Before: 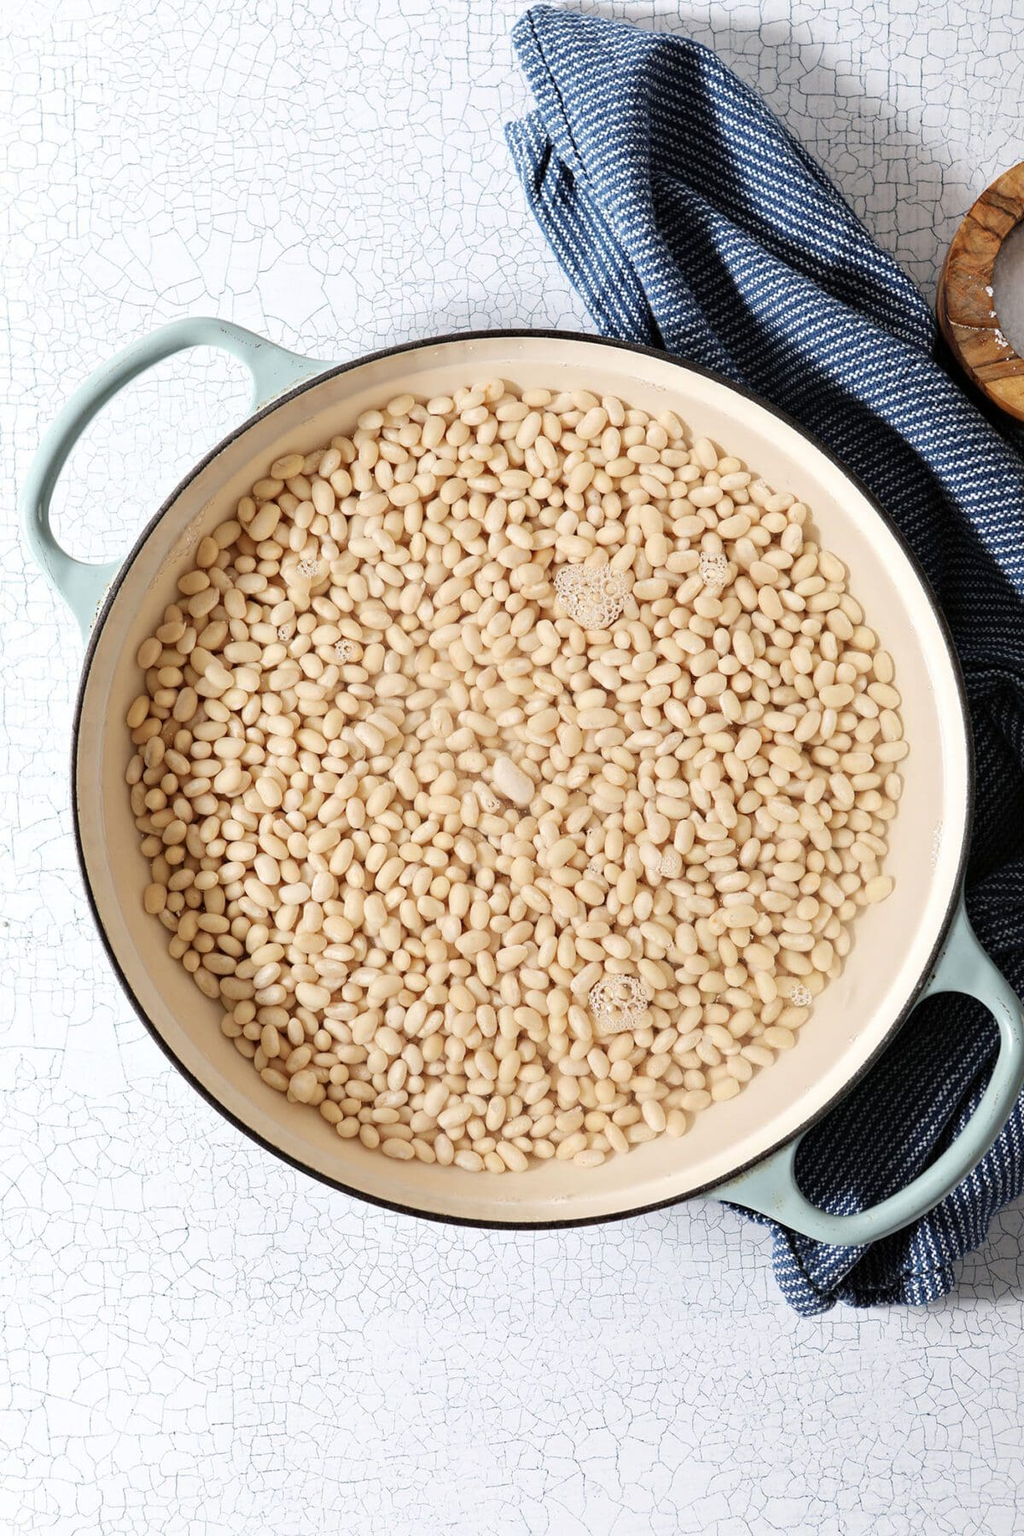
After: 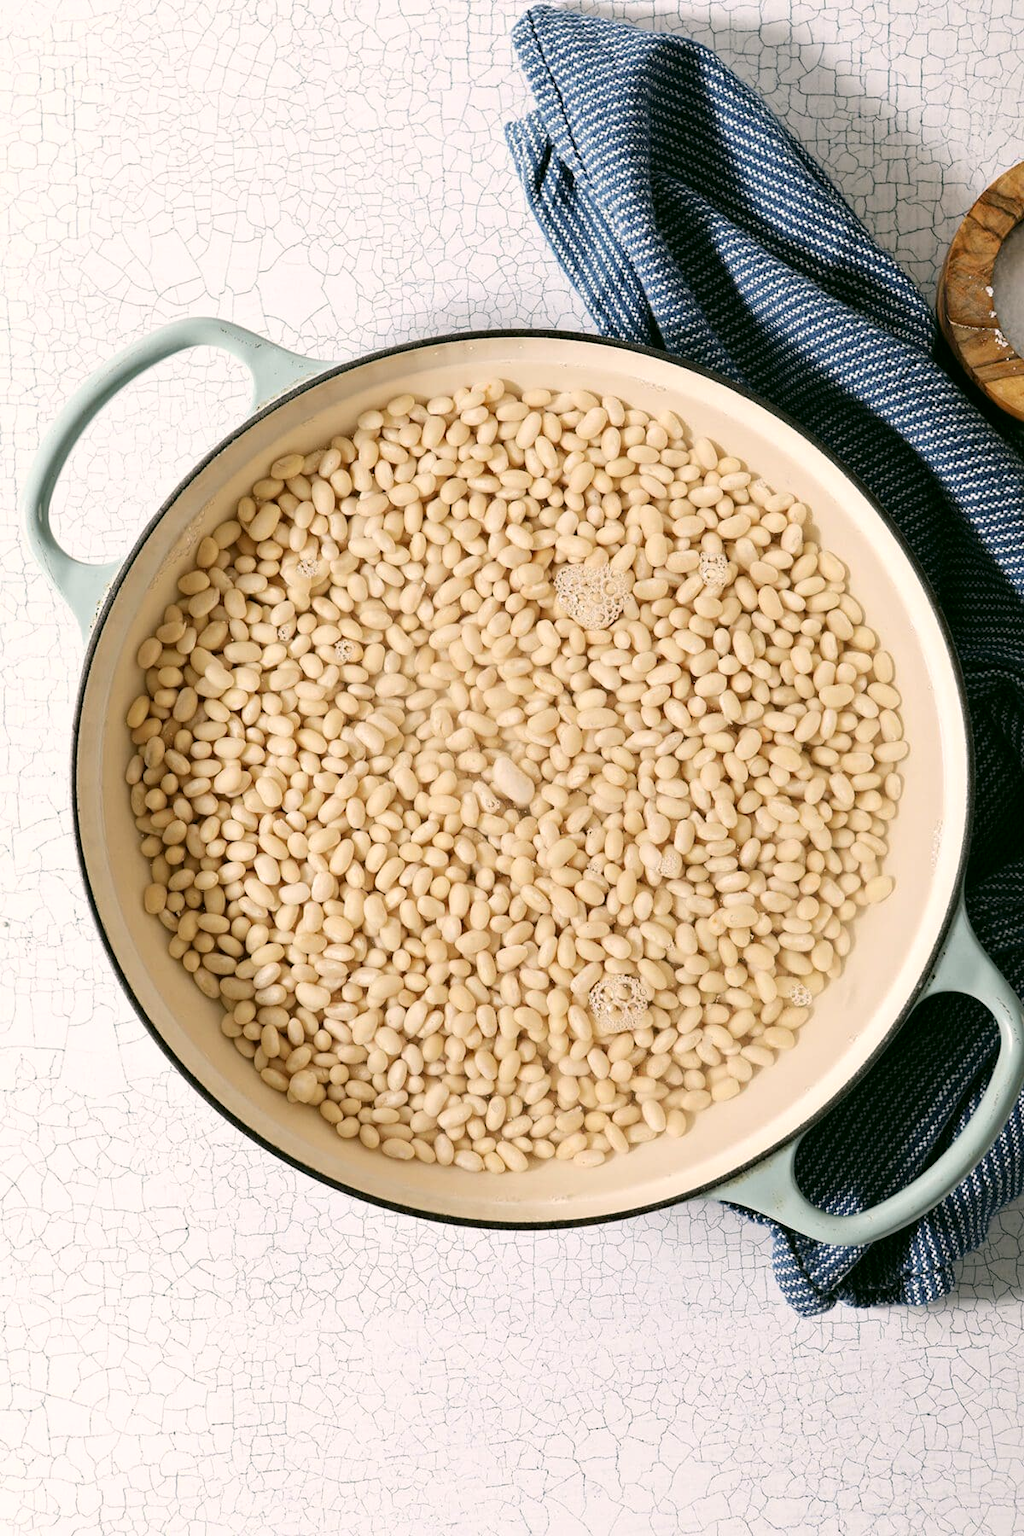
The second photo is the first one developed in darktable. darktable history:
levels: mode automatic
color correction: highlights a* 4.17, highlights b* 4.98, shadows a* -7.45, shadows b* 4.87
